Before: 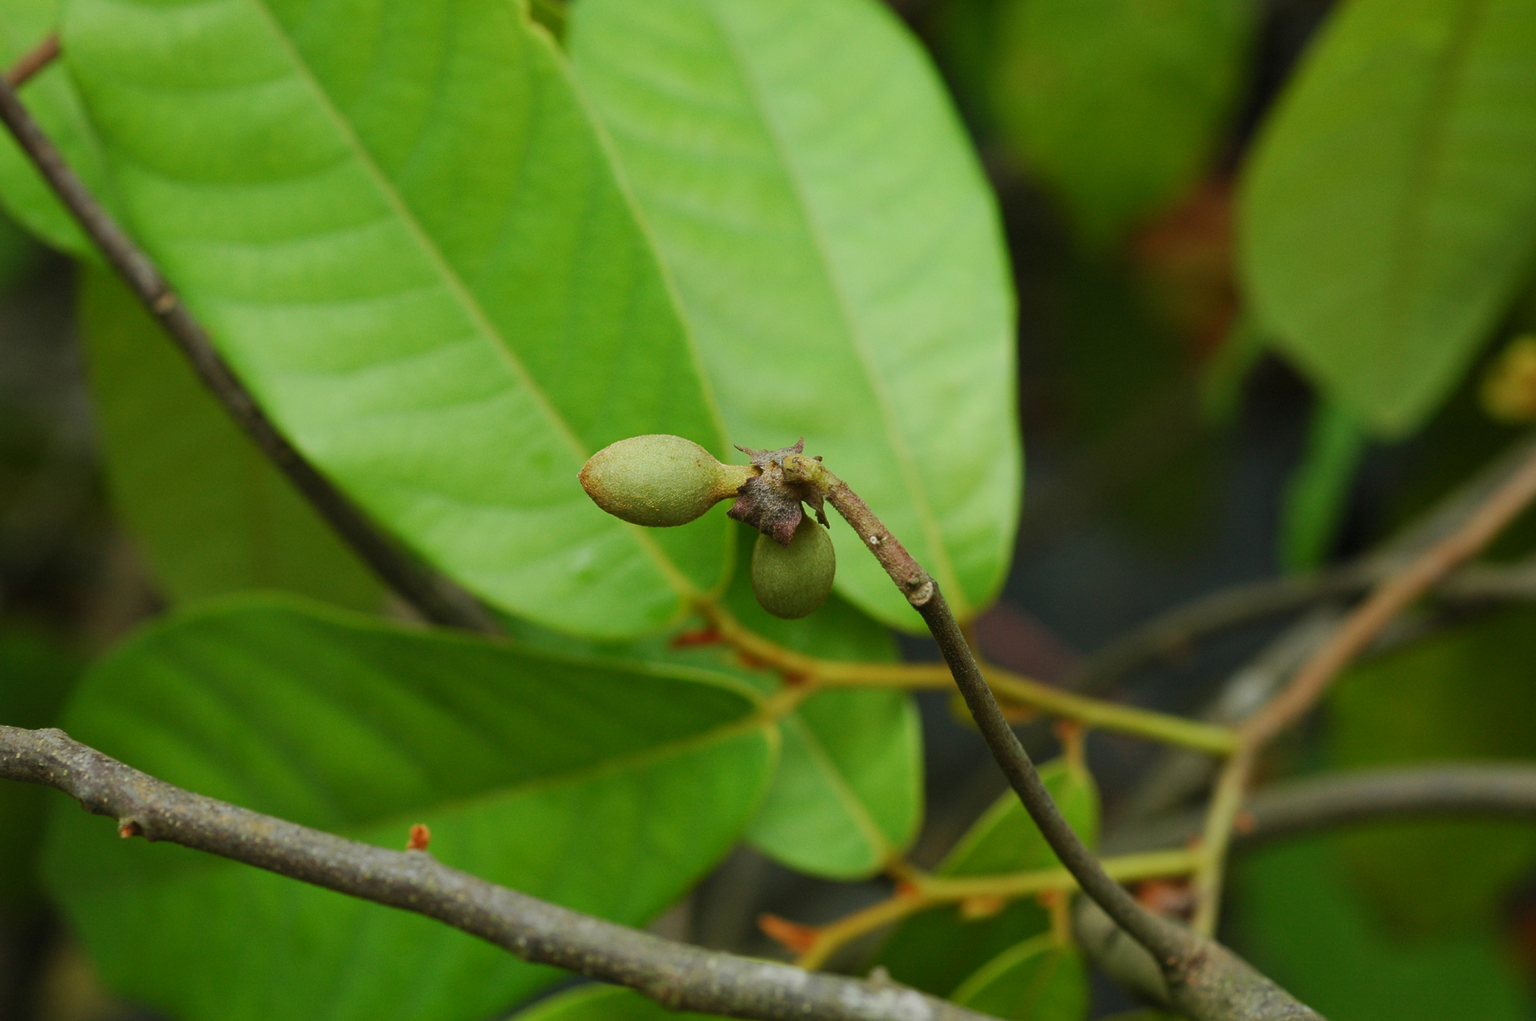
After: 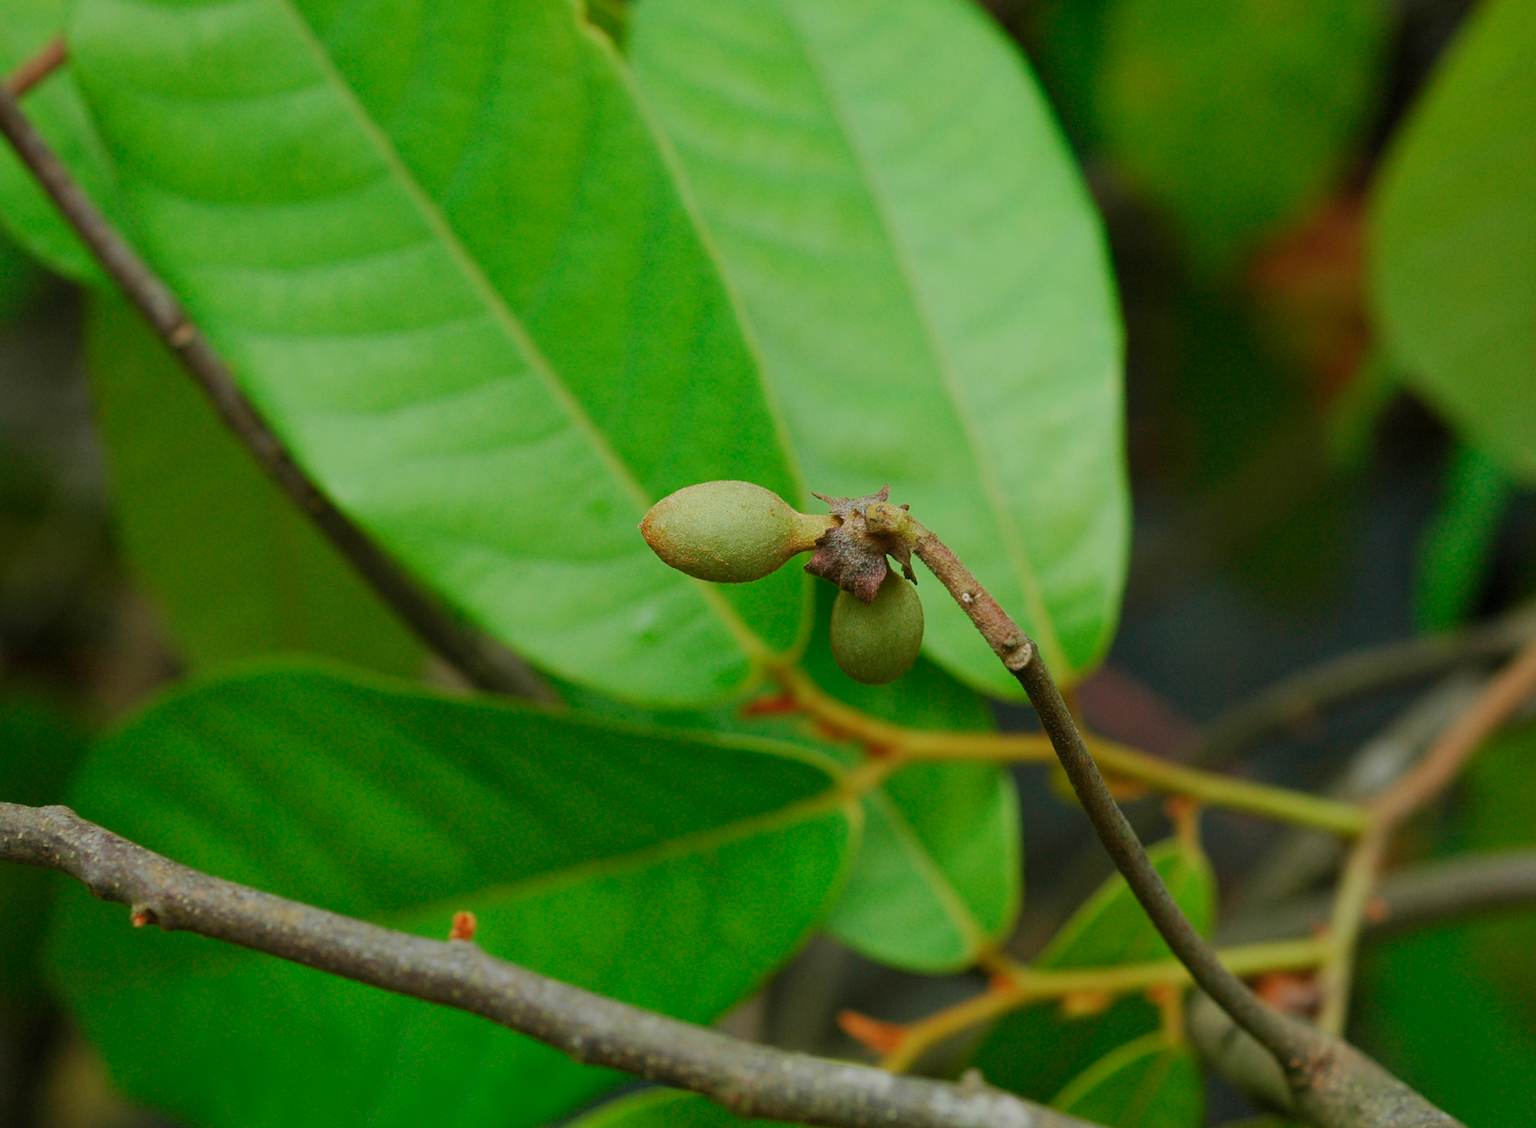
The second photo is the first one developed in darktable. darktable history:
color balance: contrast -15%
crop: right 9.509%, bottom 0.031%
